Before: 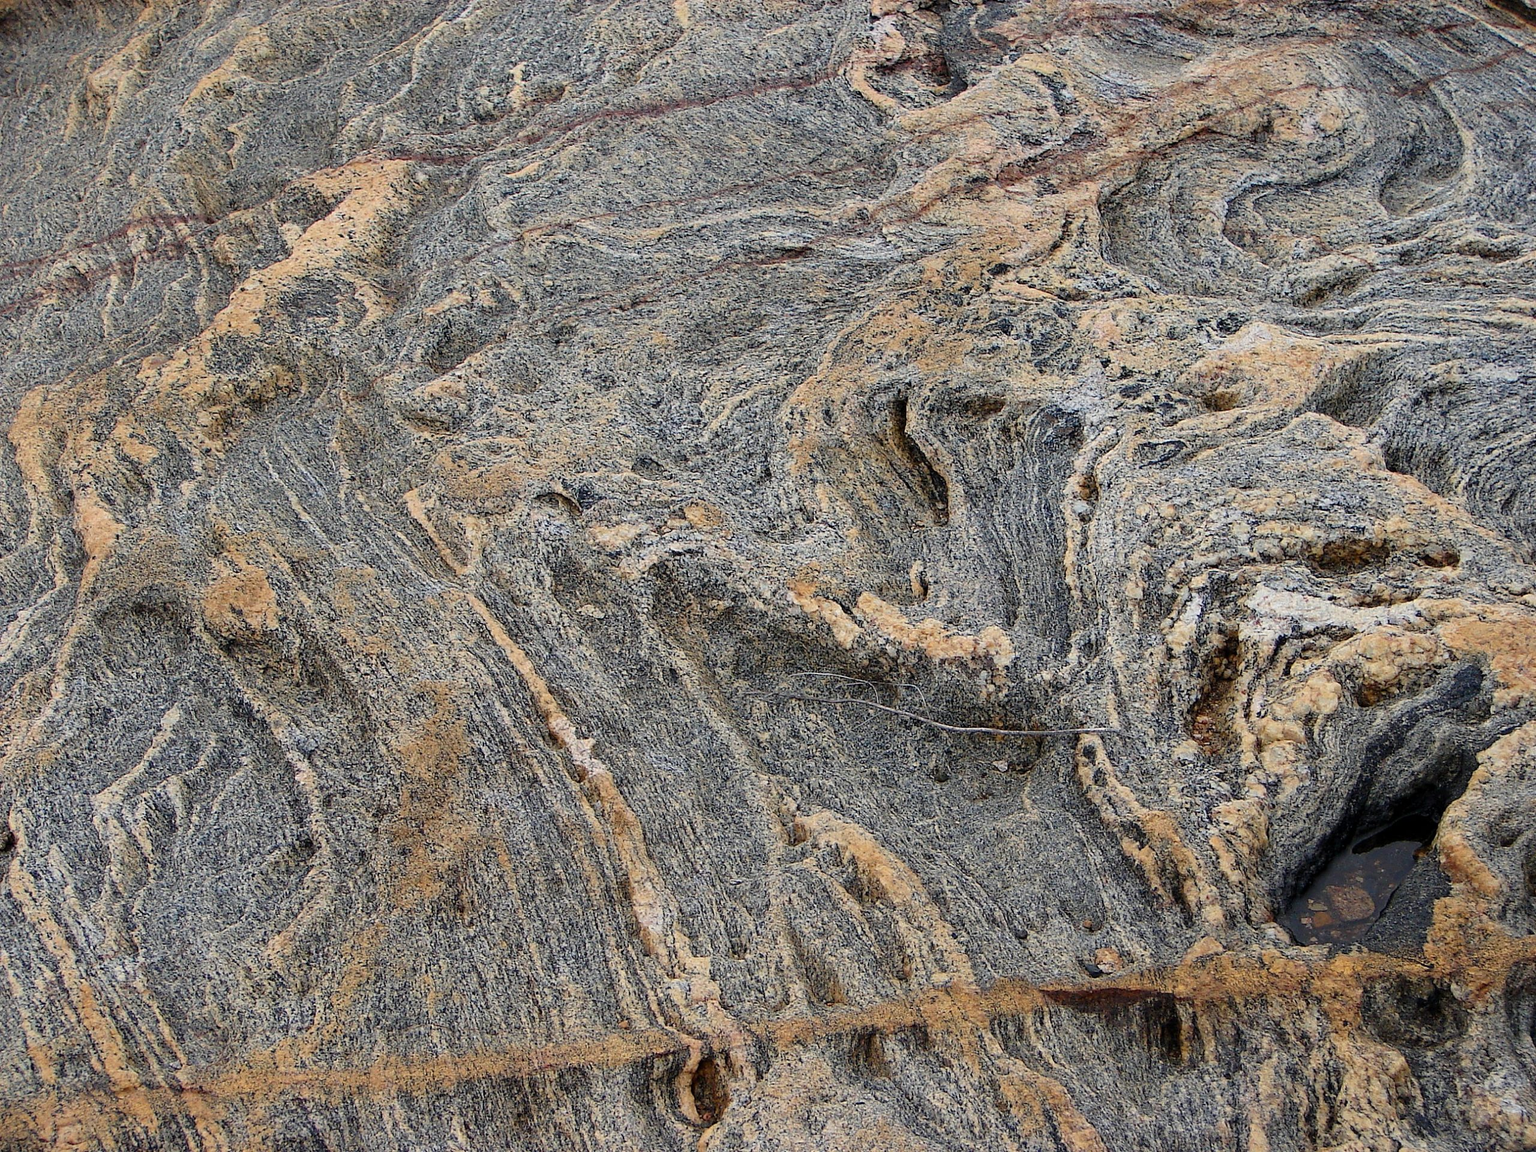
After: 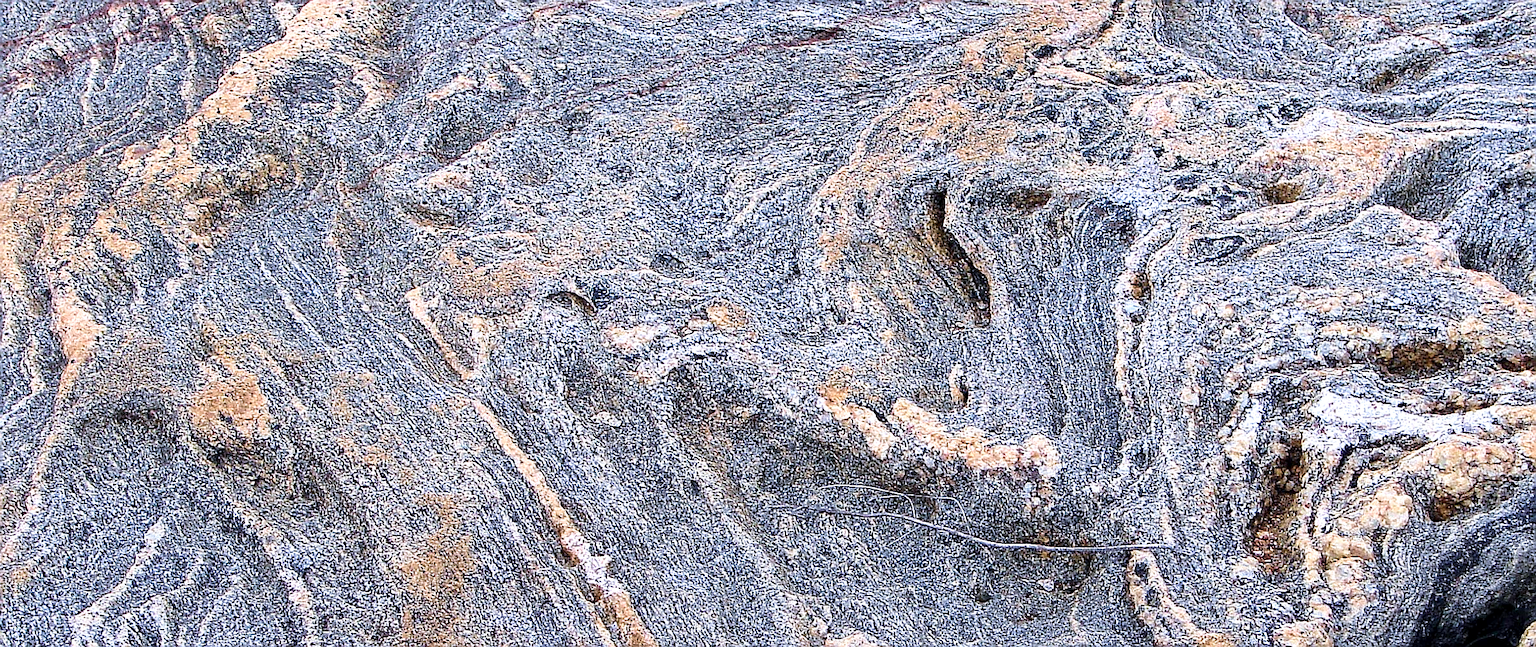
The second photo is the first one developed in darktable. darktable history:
crop: left 1.744%, top 19.225%, right 5.069%, bottom 28.357%
local contrast: mode bilateral grid, contrast 20, coarseness 50, detail 144%, midtone range 0.2
color calibration: illuminant custom, x 0.373, y 0.388, temperature 4269.97 K
velvia: on, module defaults
sharpen: radius 1.4, amount 1.25, threshold 0.7
exposure: black level correction 0, exposure 0.7 EV, compensate exposure bias true, compensate highlight preservation false
